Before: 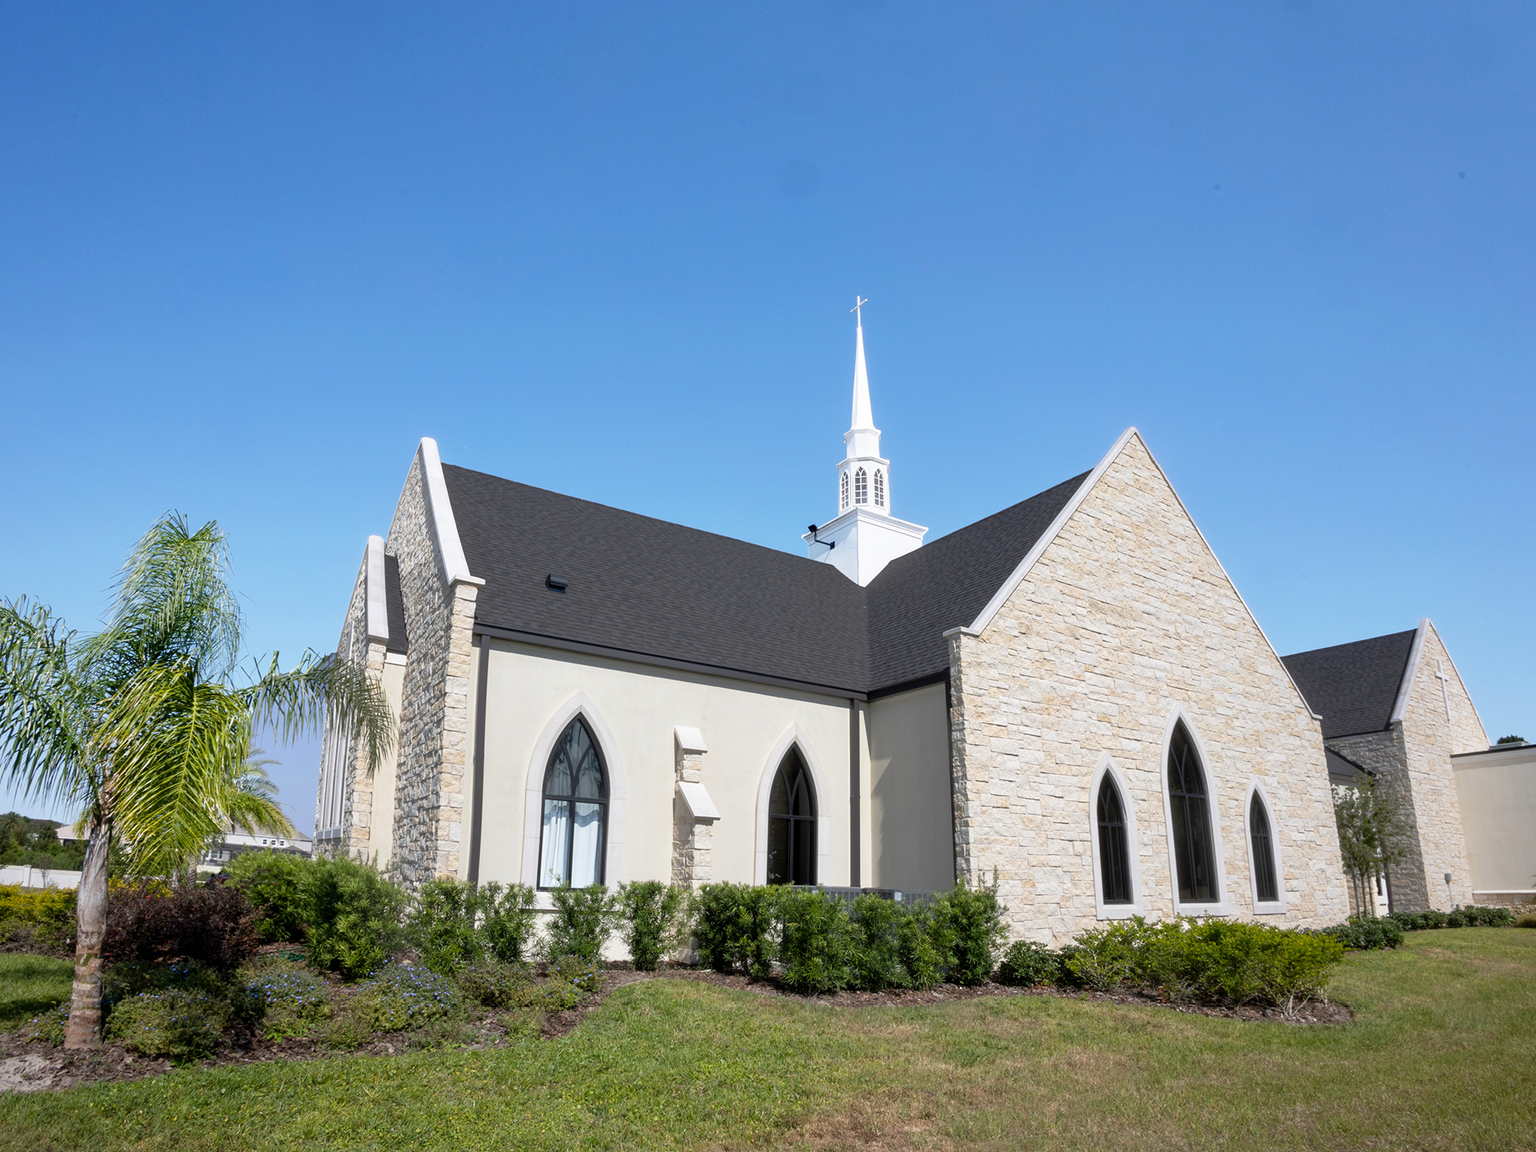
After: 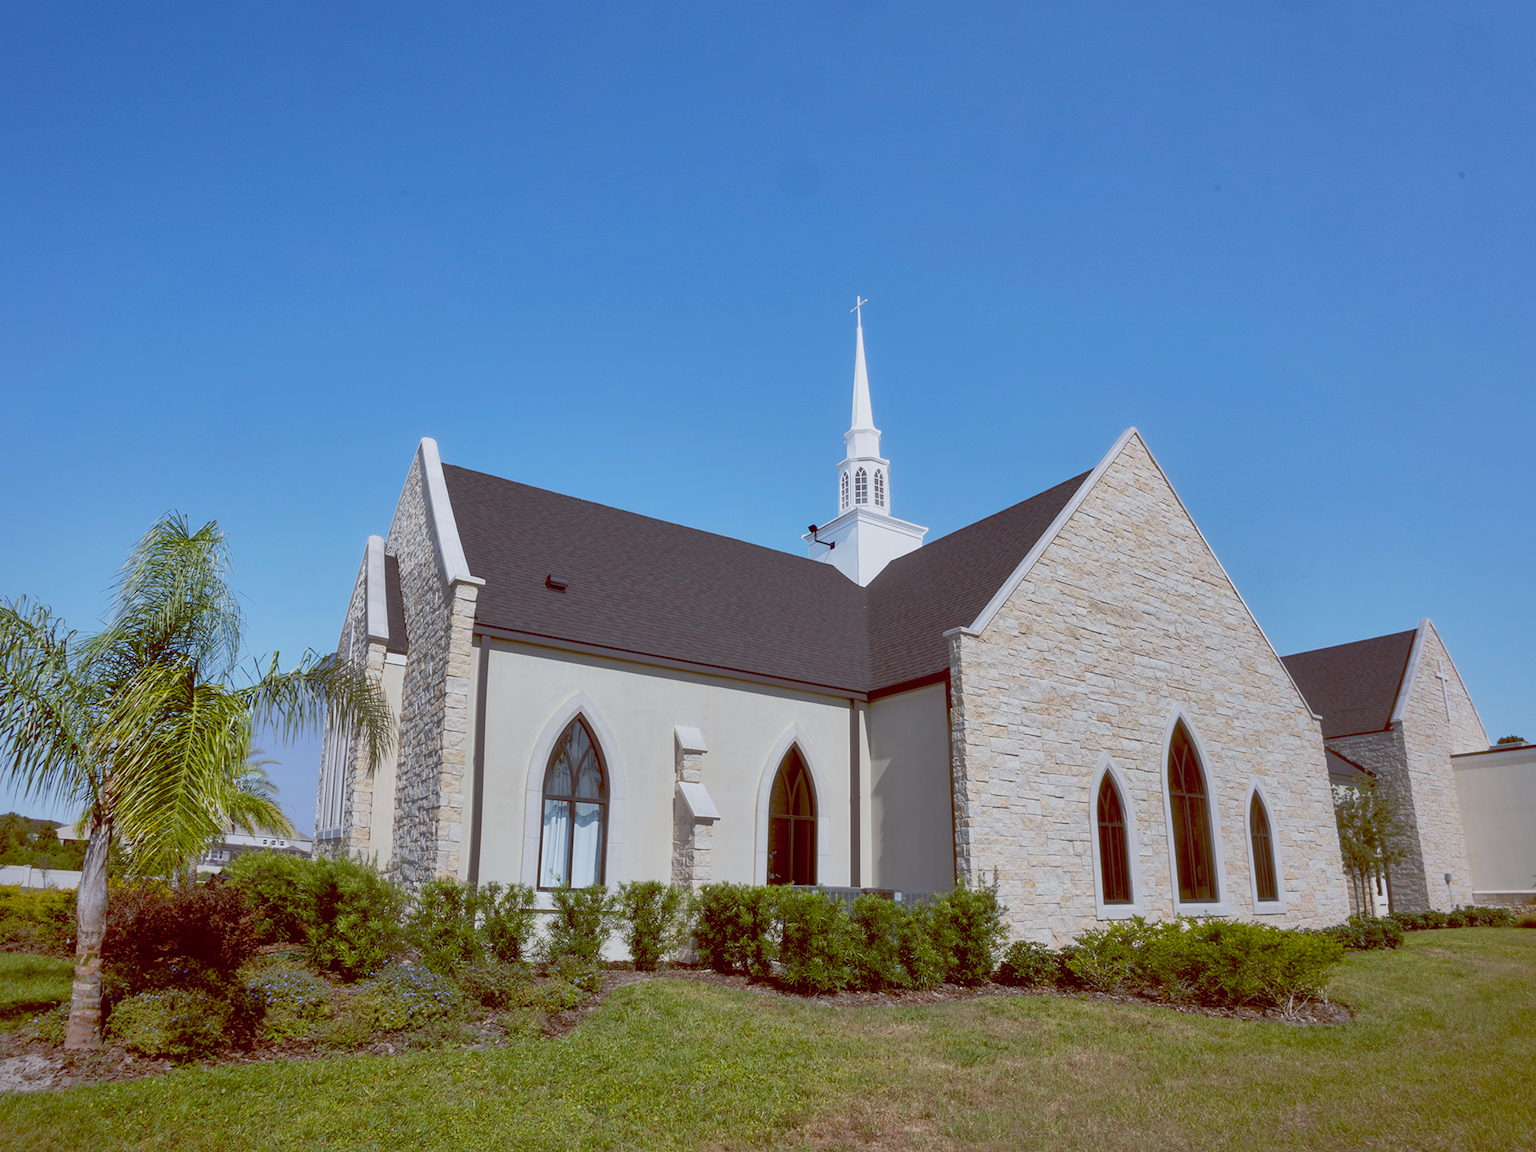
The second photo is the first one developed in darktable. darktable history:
shadows and highlights: shadows 60, highlights -60
tone equalizer: on, module defaults
exposure: exposure -0.293 EV, compensate highlight preservation false
color balance: lift [1, 1.015, 1.004, 0.985], gamma [1, 0.958, 0.971, 1.042], gain [1, 0.956, 0.977, 1.044]
